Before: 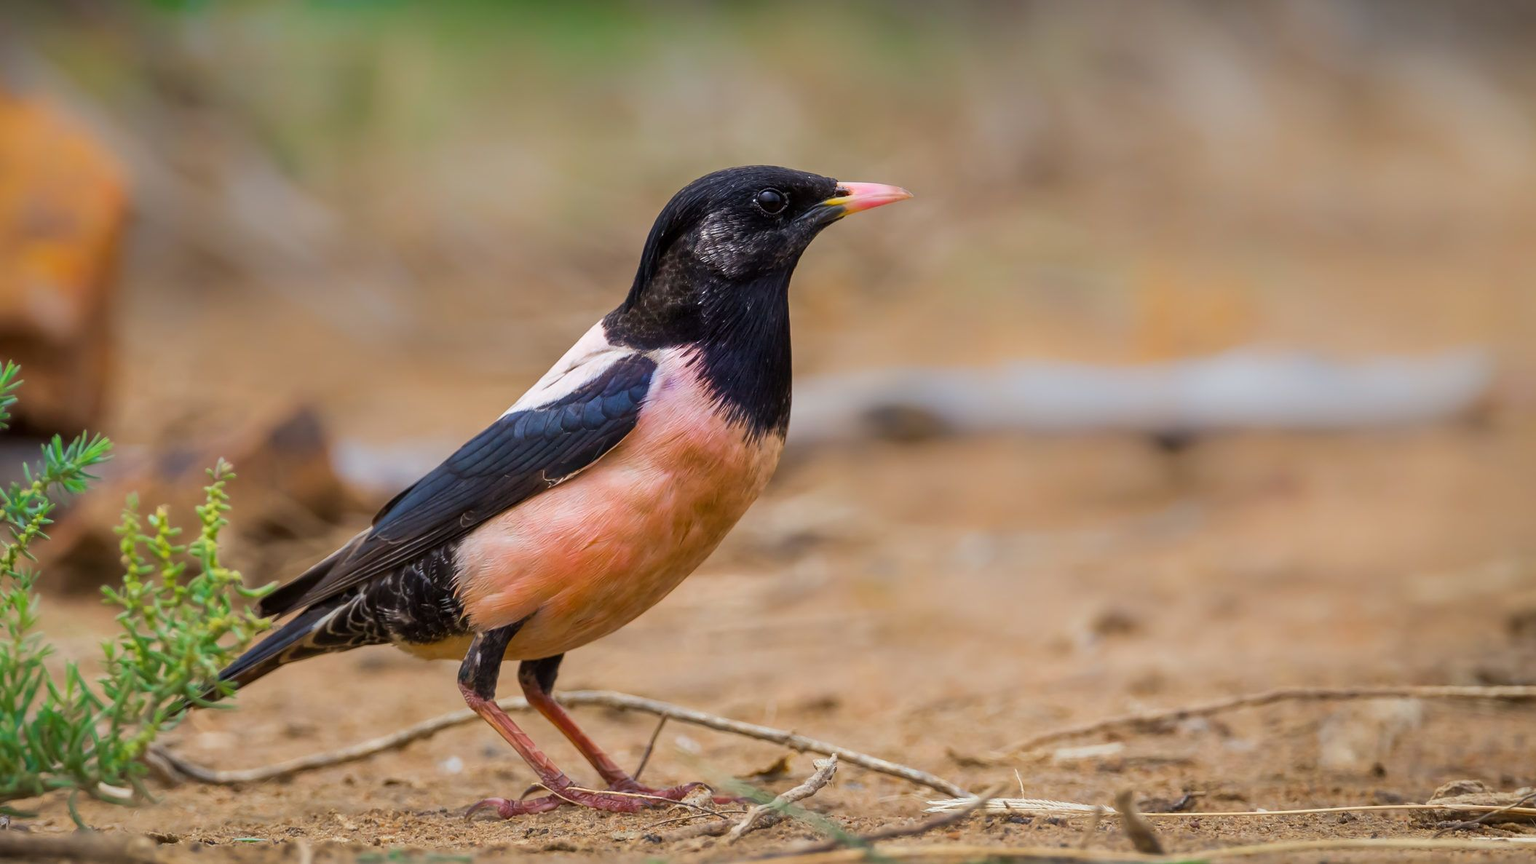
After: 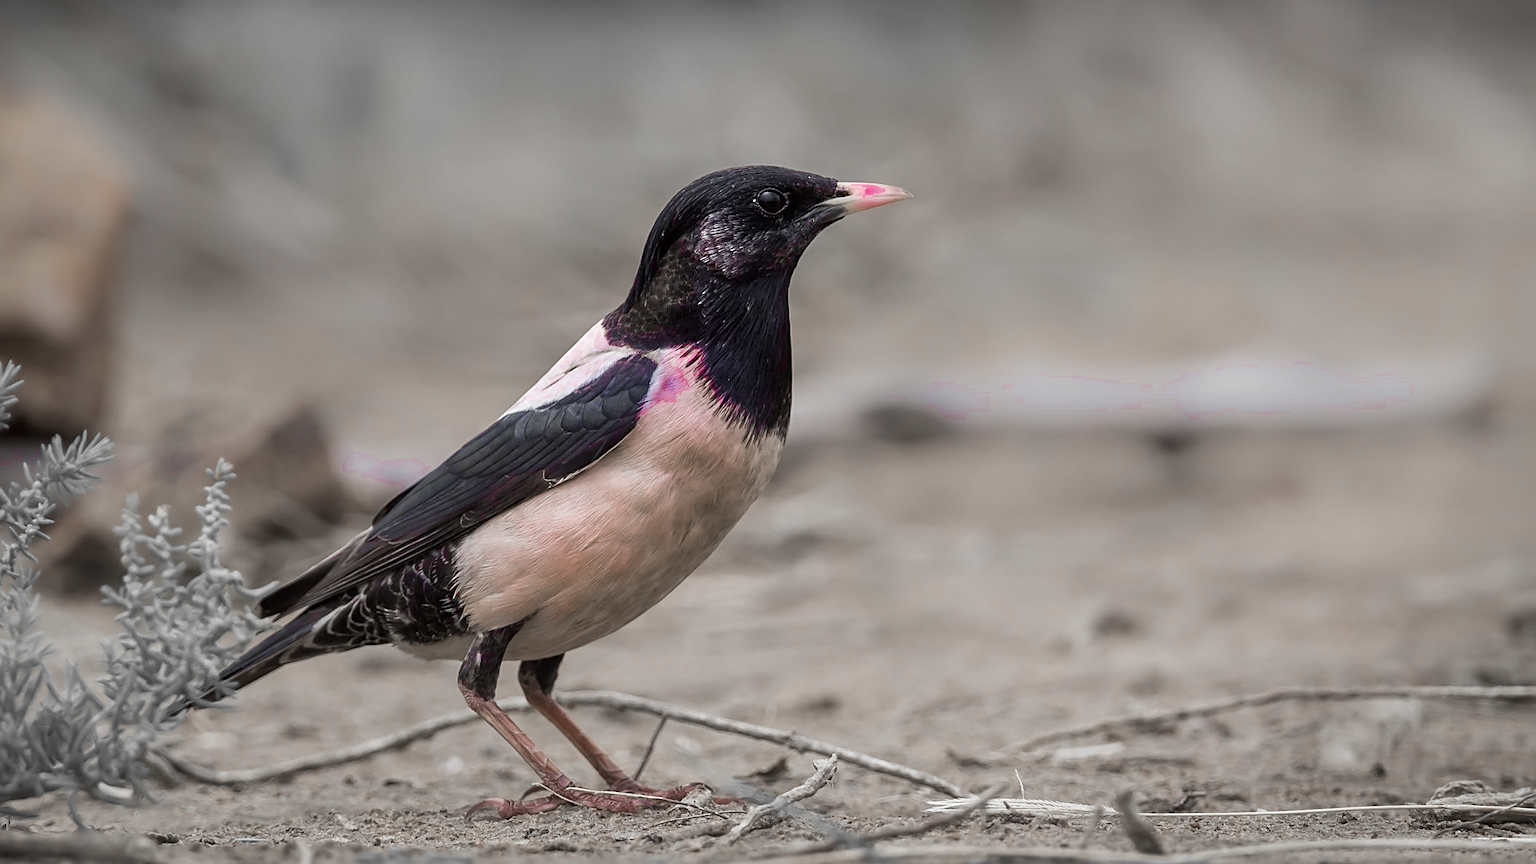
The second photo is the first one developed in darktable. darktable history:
sharpen: on, module defaults
color zones: curves: ch0 [(0, 0.278) (0.143, 0.5) (0.286, 0.5) (0.429, 0.5) (0.571, 0.5) (0.714, 0.5) (0.857, 0.5) (1, 0.5)]; ch1 [(0, 1) (0.143, 0.165) (0.286, 0) (0.429, 0) (0.571, 0) (0.714, 0) (0.857, 0.5) (1, 0.5)]; ch2 [(0, 0.508) (0.143, 0.5) (0.286, 0.5) (0.429, 0.5) (0.571, 0.5) (0.714, 0.5) (0.857, 0.5) (1, 0.5)]
